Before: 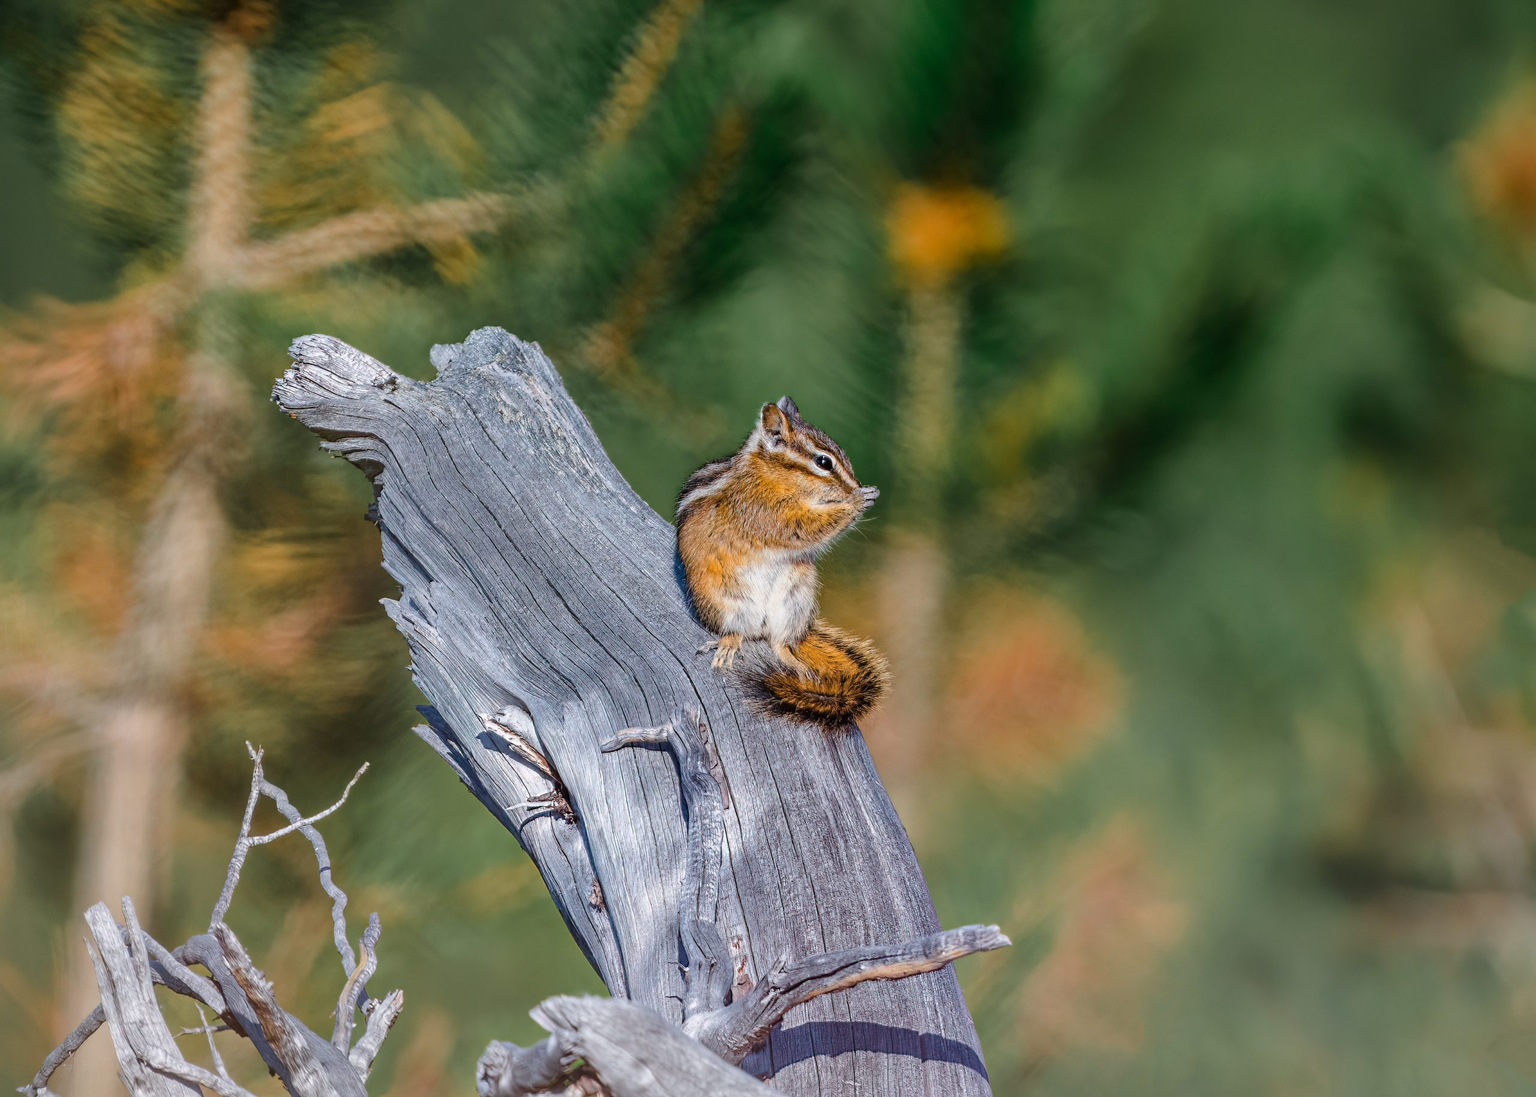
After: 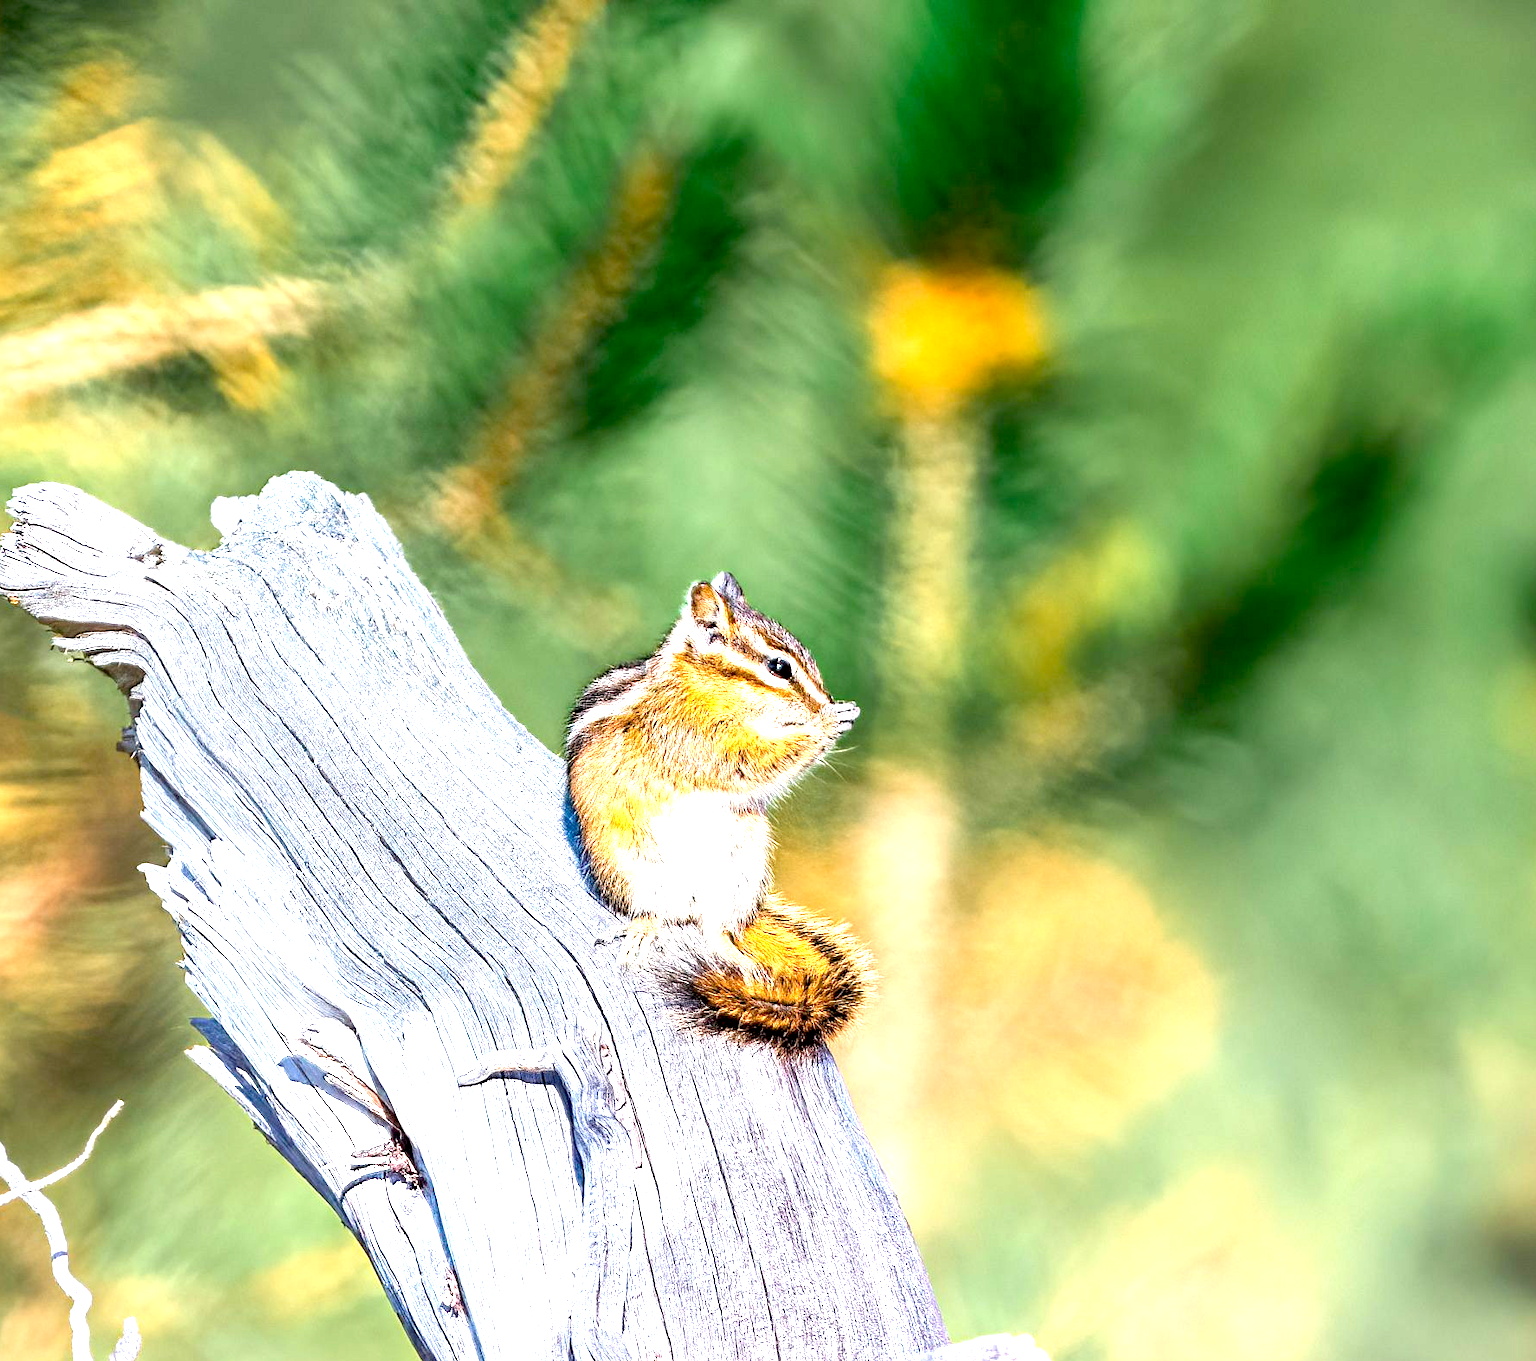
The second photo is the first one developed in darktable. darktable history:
exposure: black level correction 0.005, exposure 2.084 EV, compensate highlight preservation false
crop: left 18.479%, right 12.2%, bottom 13.971%
white balance: red 1.009, blue 0.985
